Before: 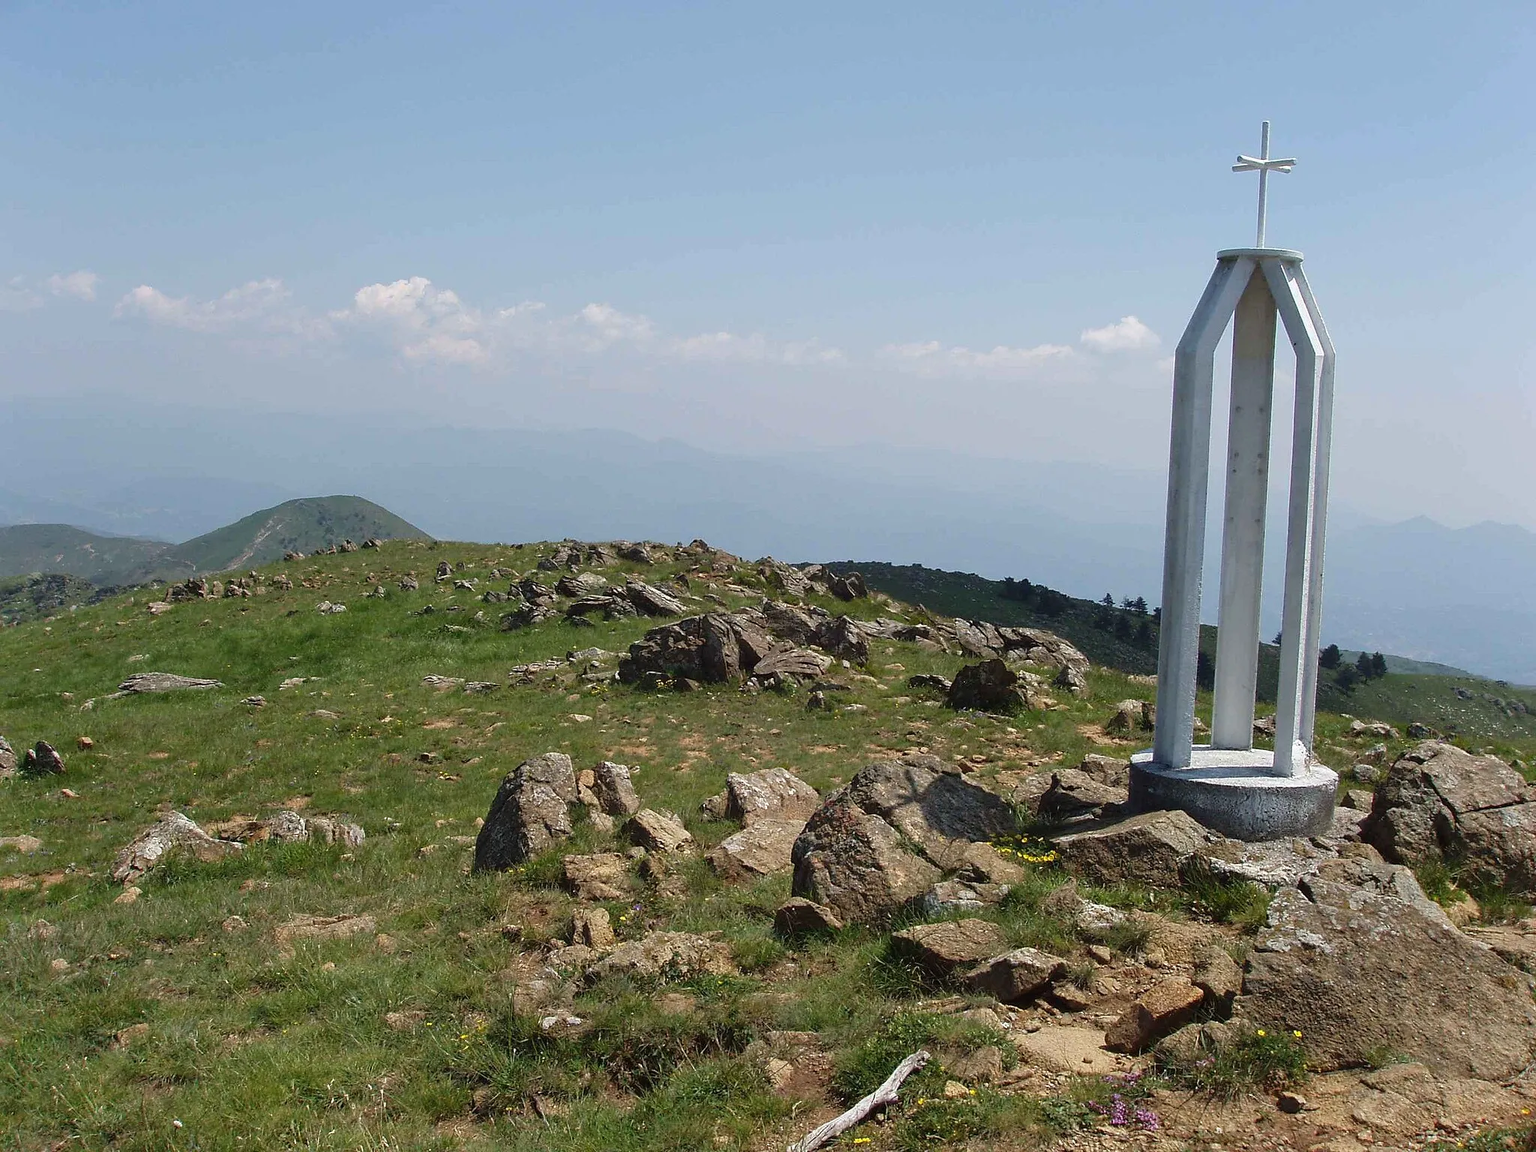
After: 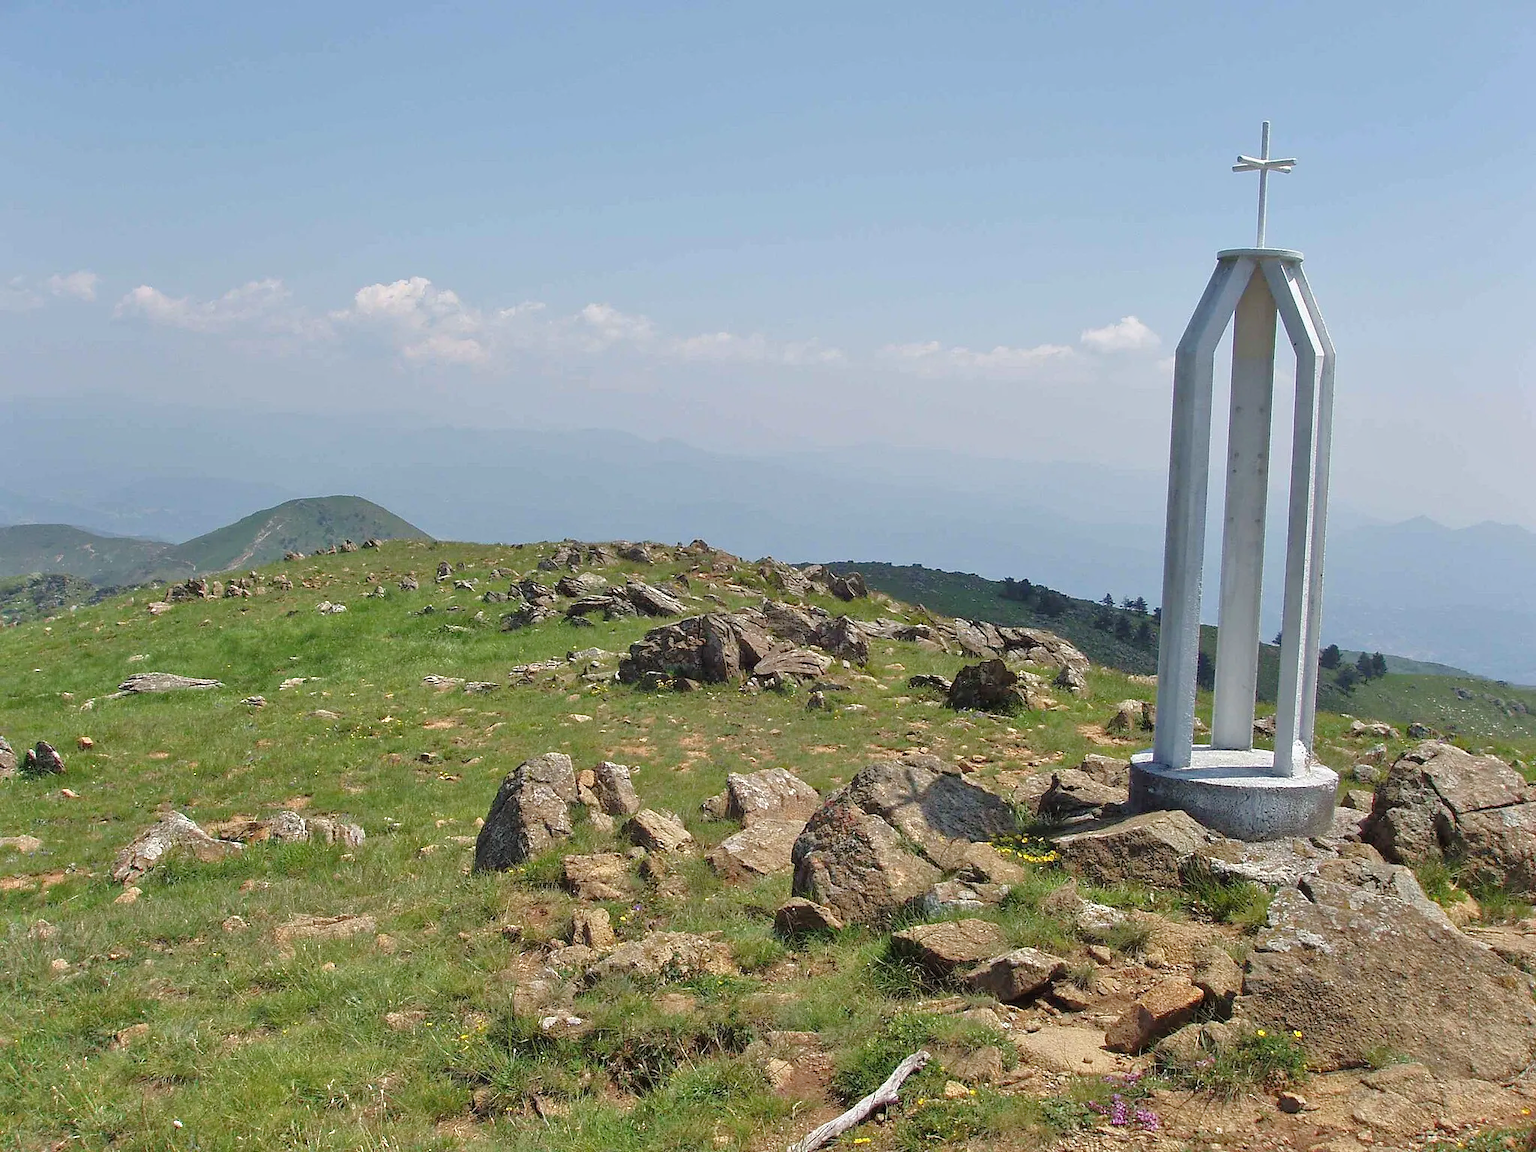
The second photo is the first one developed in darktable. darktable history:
tone equalizer: -7 EV 0.147 EV, -6 EV 0.633 EV, -5 EV 1.18 EV, -4 EV 1.35 EV, -3 EV 1.18 EV, -2 EV 0.6 EV, -1 EV 0.162 EV
